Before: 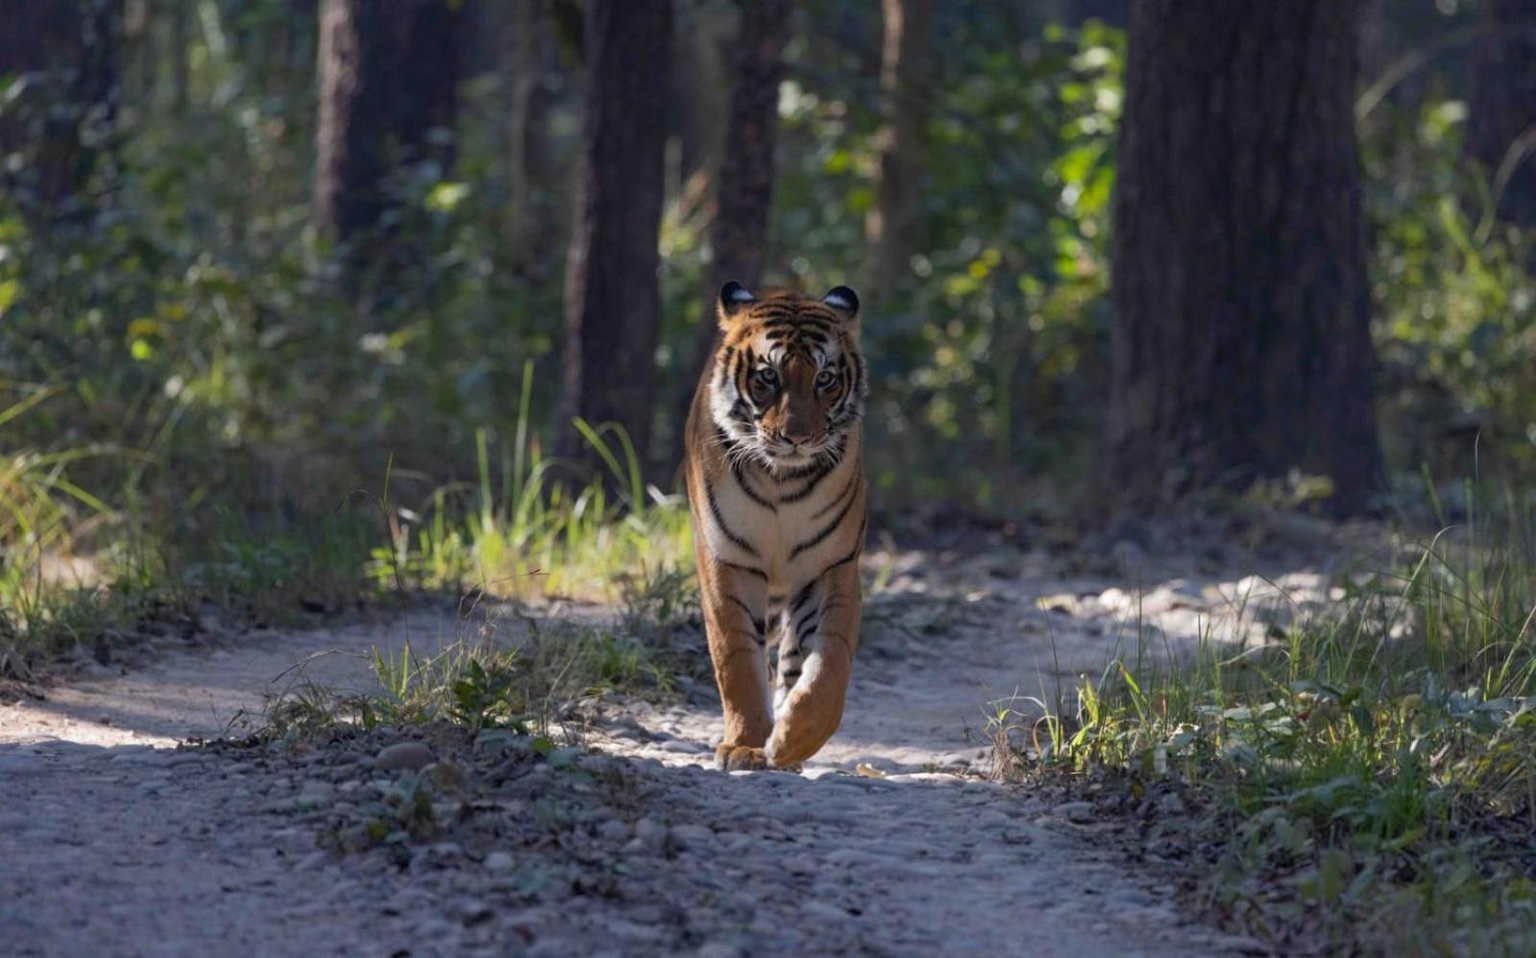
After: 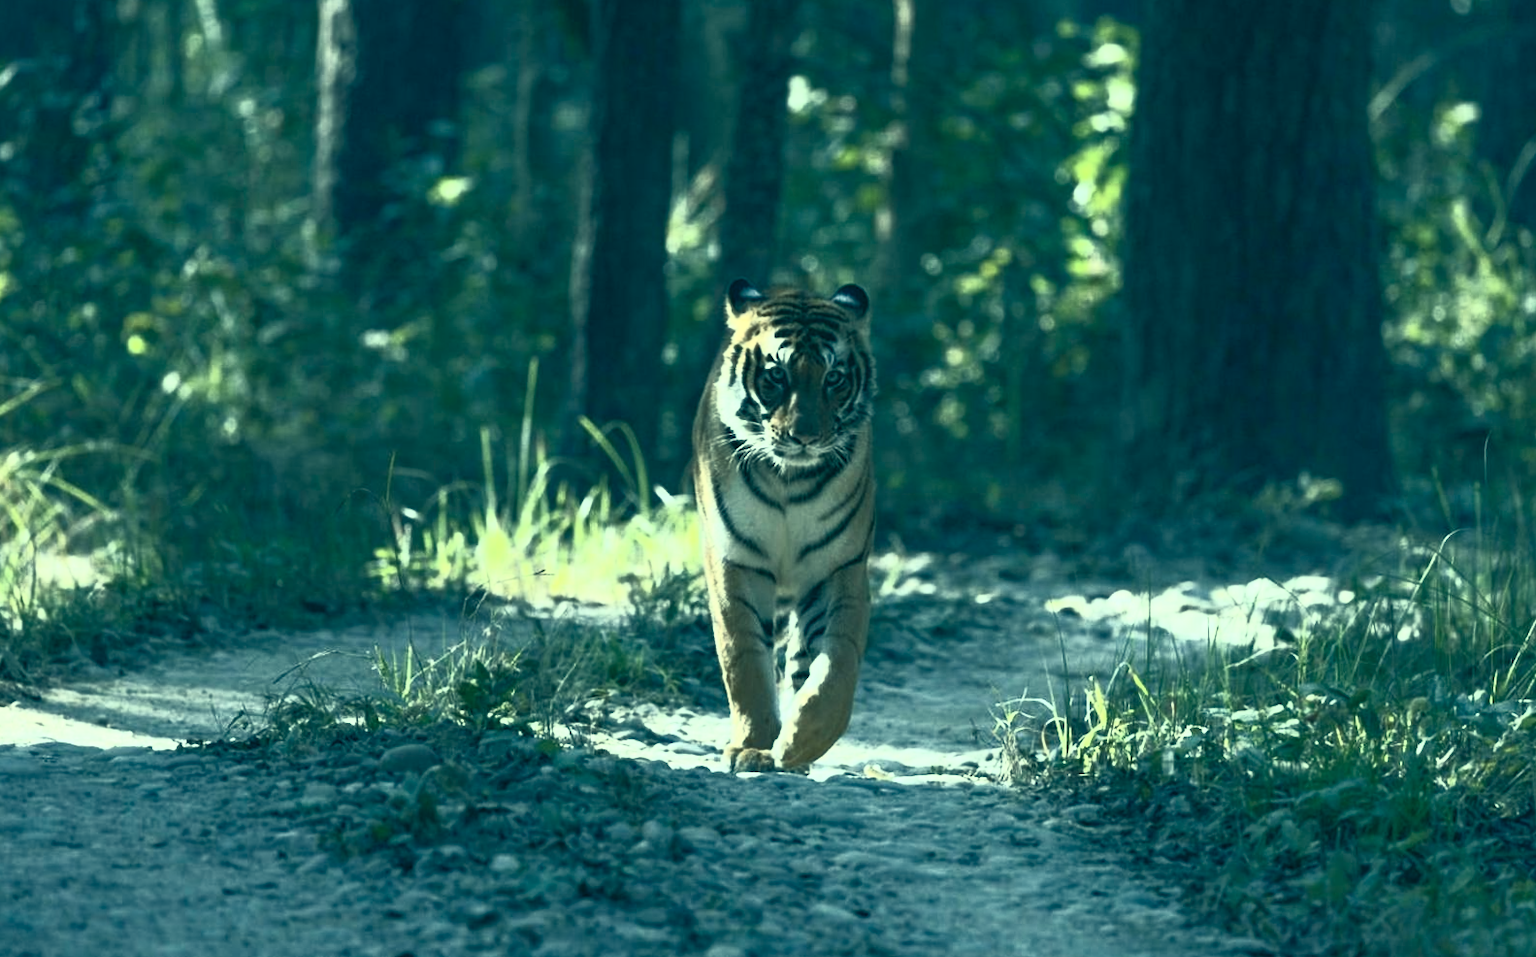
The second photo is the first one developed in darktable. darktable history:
exposure: exposure 0.766 EV, compensate highlight preservation false
contrast brightness saturation: contrast 0.57, brightness 0.57, saturation -0.34
color correction: highlights a* -20.08, highlights b* 9.8, shadows a* -20.4, shadows b* -10.76
rotate and perspective: rotation 0.174°, lens shift (vertical) 0.013, lens shift (horizontal) 0.019, shear 0.001, automatic cropping original format, crop left 0.007, crop right 0.991, crop top 0.016, crop bottom 0.997
rgb curve: curves: ch0 [(0, 0) (0.415, 0.237) (1, 1)]
